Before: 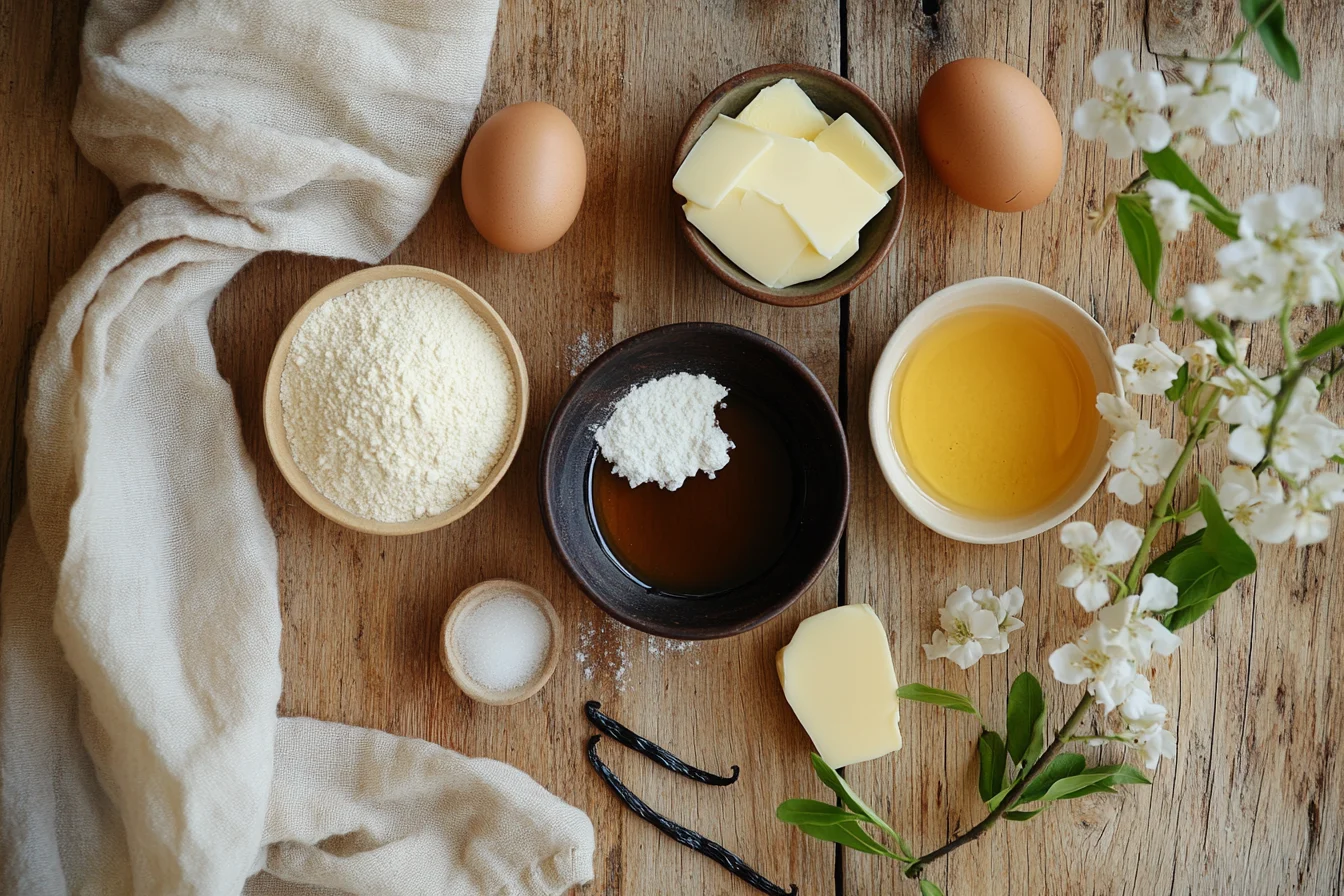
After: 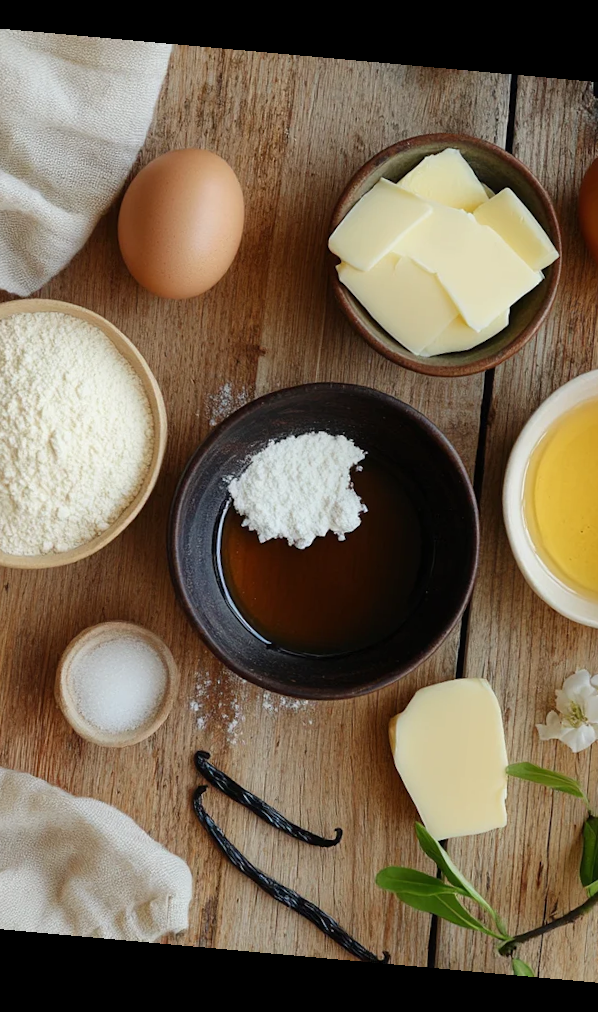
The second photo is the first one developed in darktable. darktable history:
rotate and perspective: rotation 5.12°, automatic cropping off
crop: left 28.583%, right 29.231%
